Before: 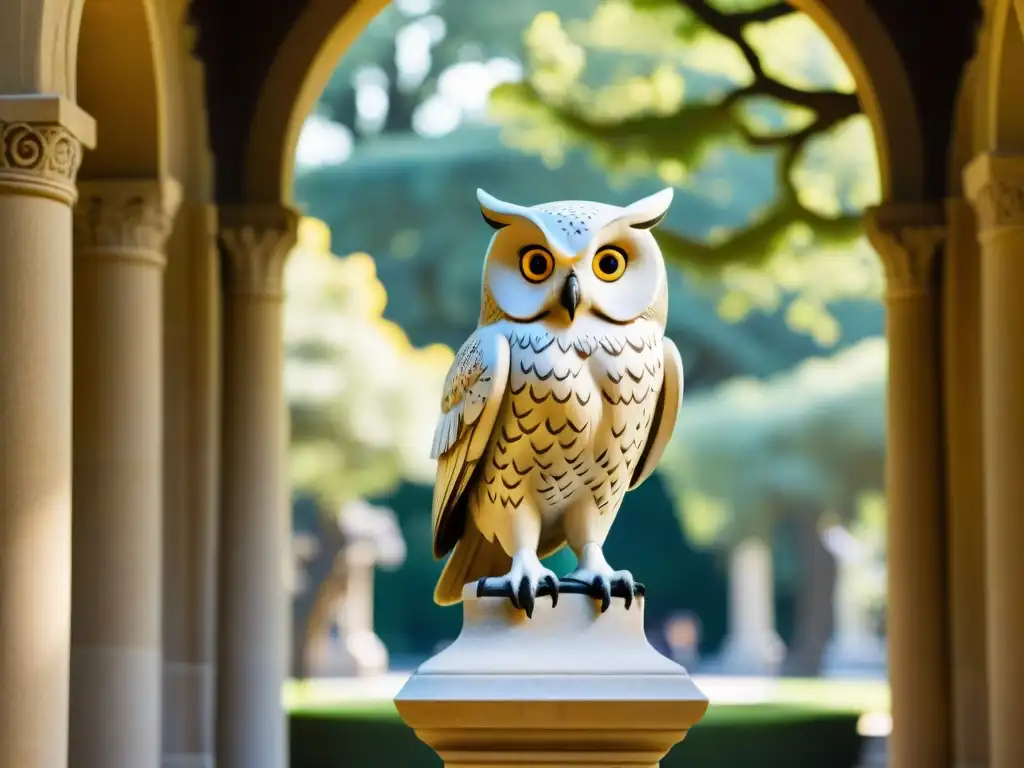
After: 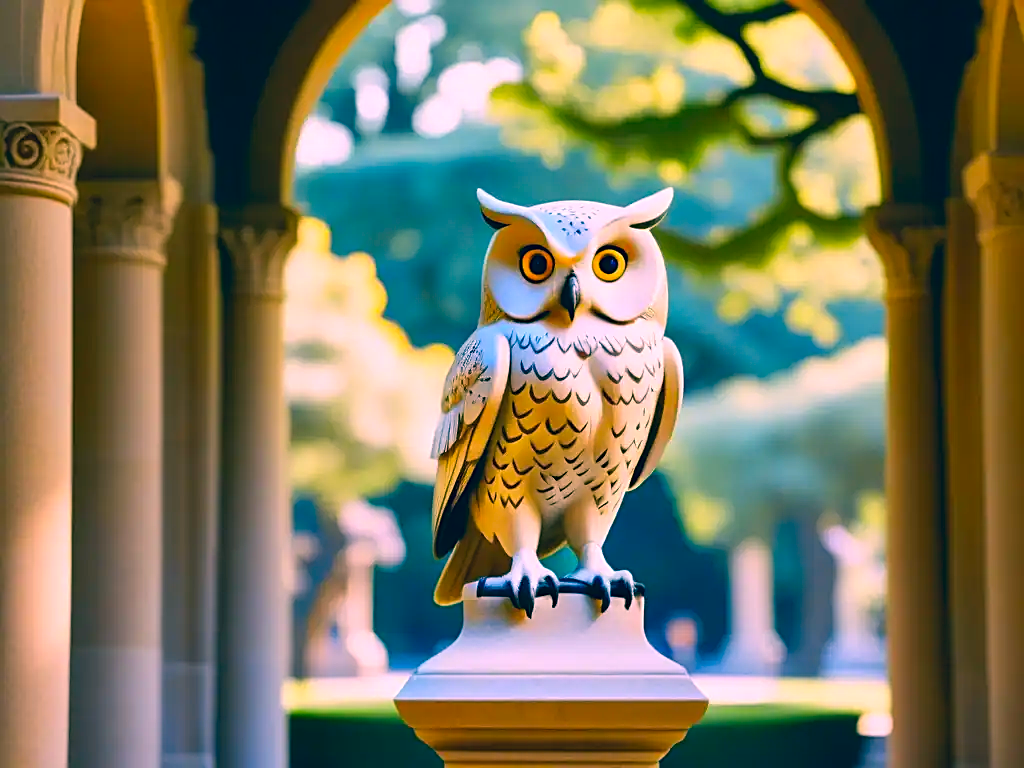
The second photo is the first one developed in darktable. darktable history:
sharpen: on, module defaults
color correction: highlights a* 17.03, highlights b* 0.205, shadows a* -15.38, shadows b* -14.56, saturation 1.5
